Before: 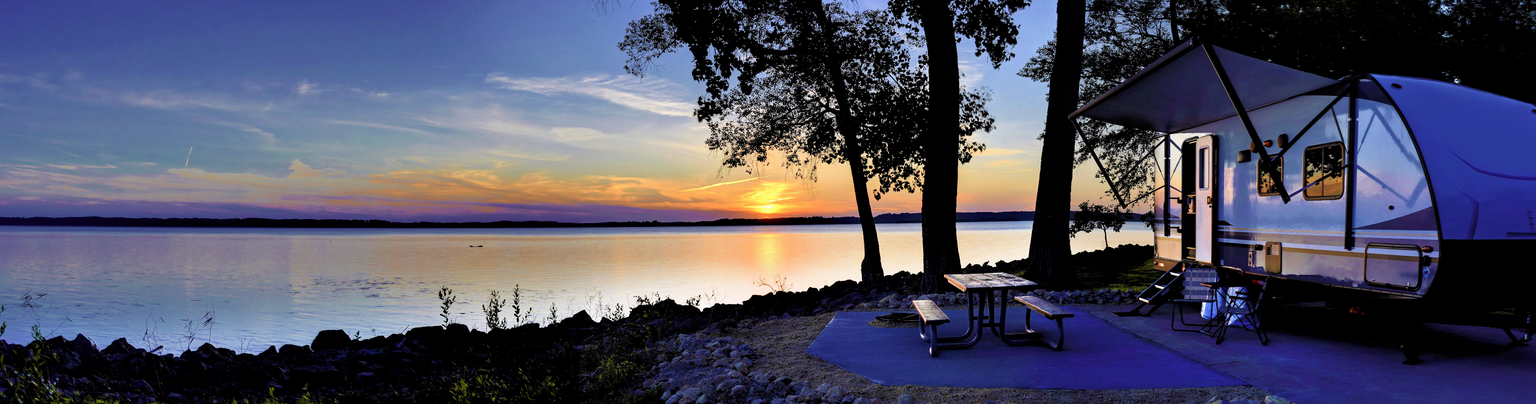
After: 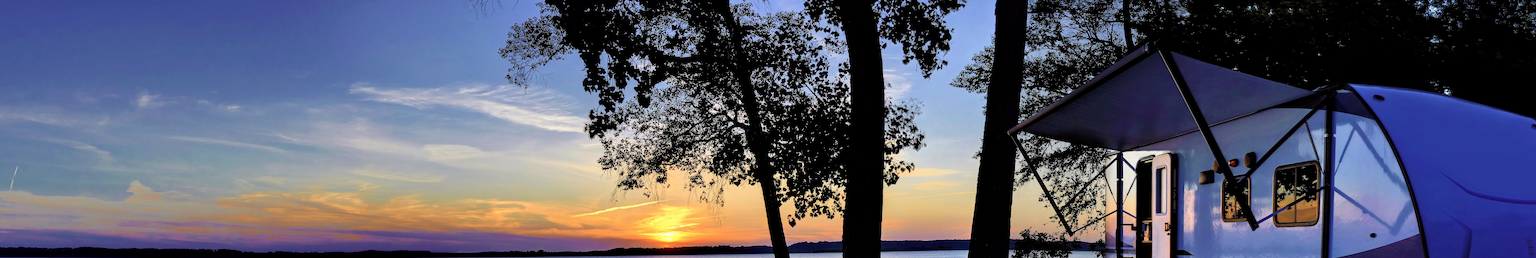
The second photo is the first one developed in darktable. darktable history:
crop and rotate: left 11.516%, bottom 43.477%
